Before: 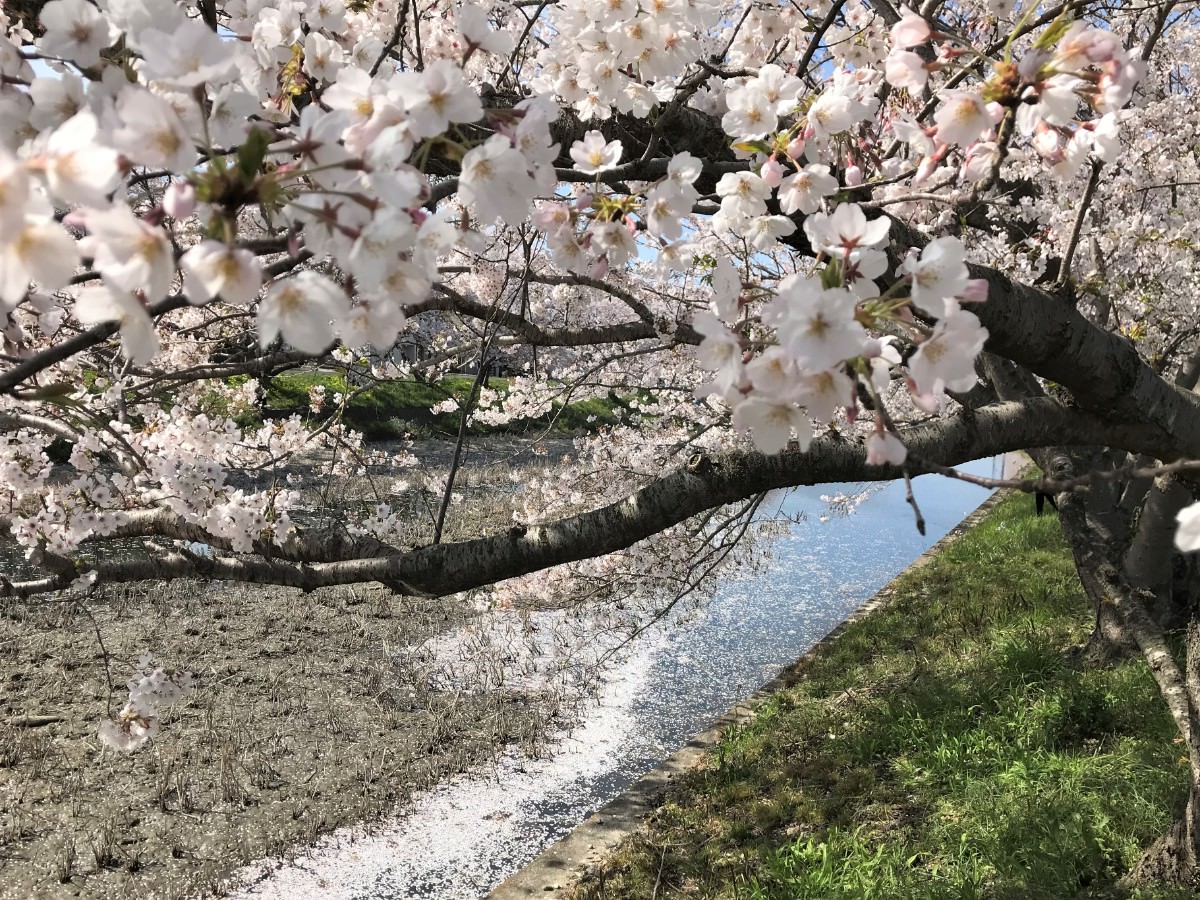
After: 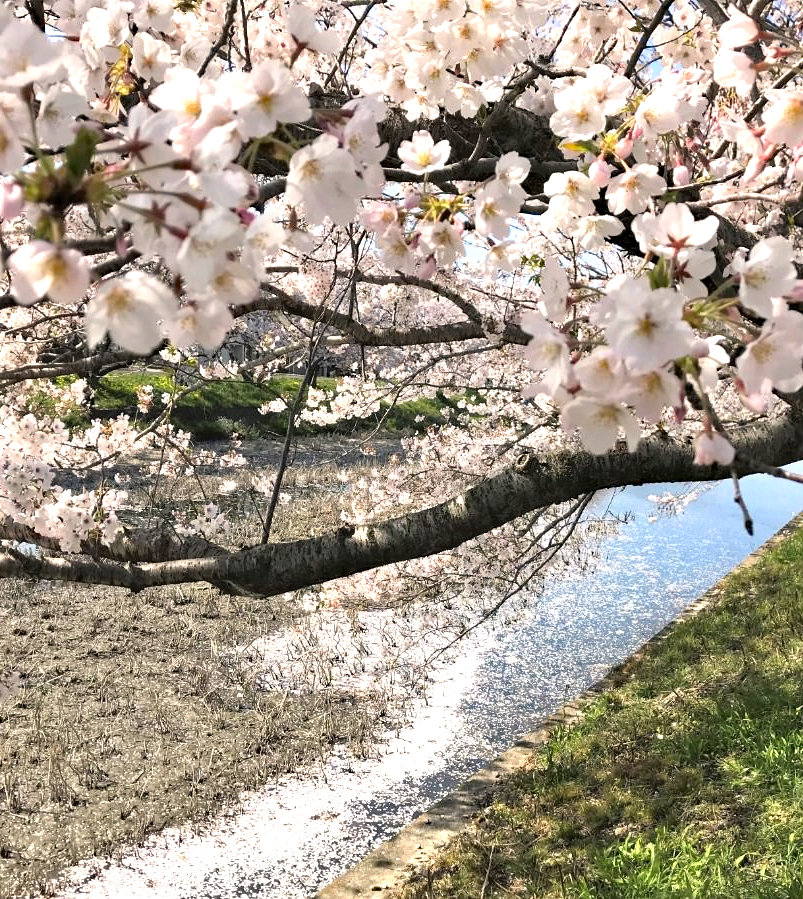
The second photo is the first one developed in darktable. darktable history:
crop and rotate: left 14.416%, right 18.631%
color balance rgb: highlights gain › chroma 1.594%, highlights gain › hue 56.43°, perceptual saturation grading › global saturation 0.691%, global vibrance 16.792%, saturation formula JzAzBz (2021)
exposure: black level correction 0, exposure 0.699 EV, compensate highlight preservation false
haze removal: compatibility mode true, adaptive false
